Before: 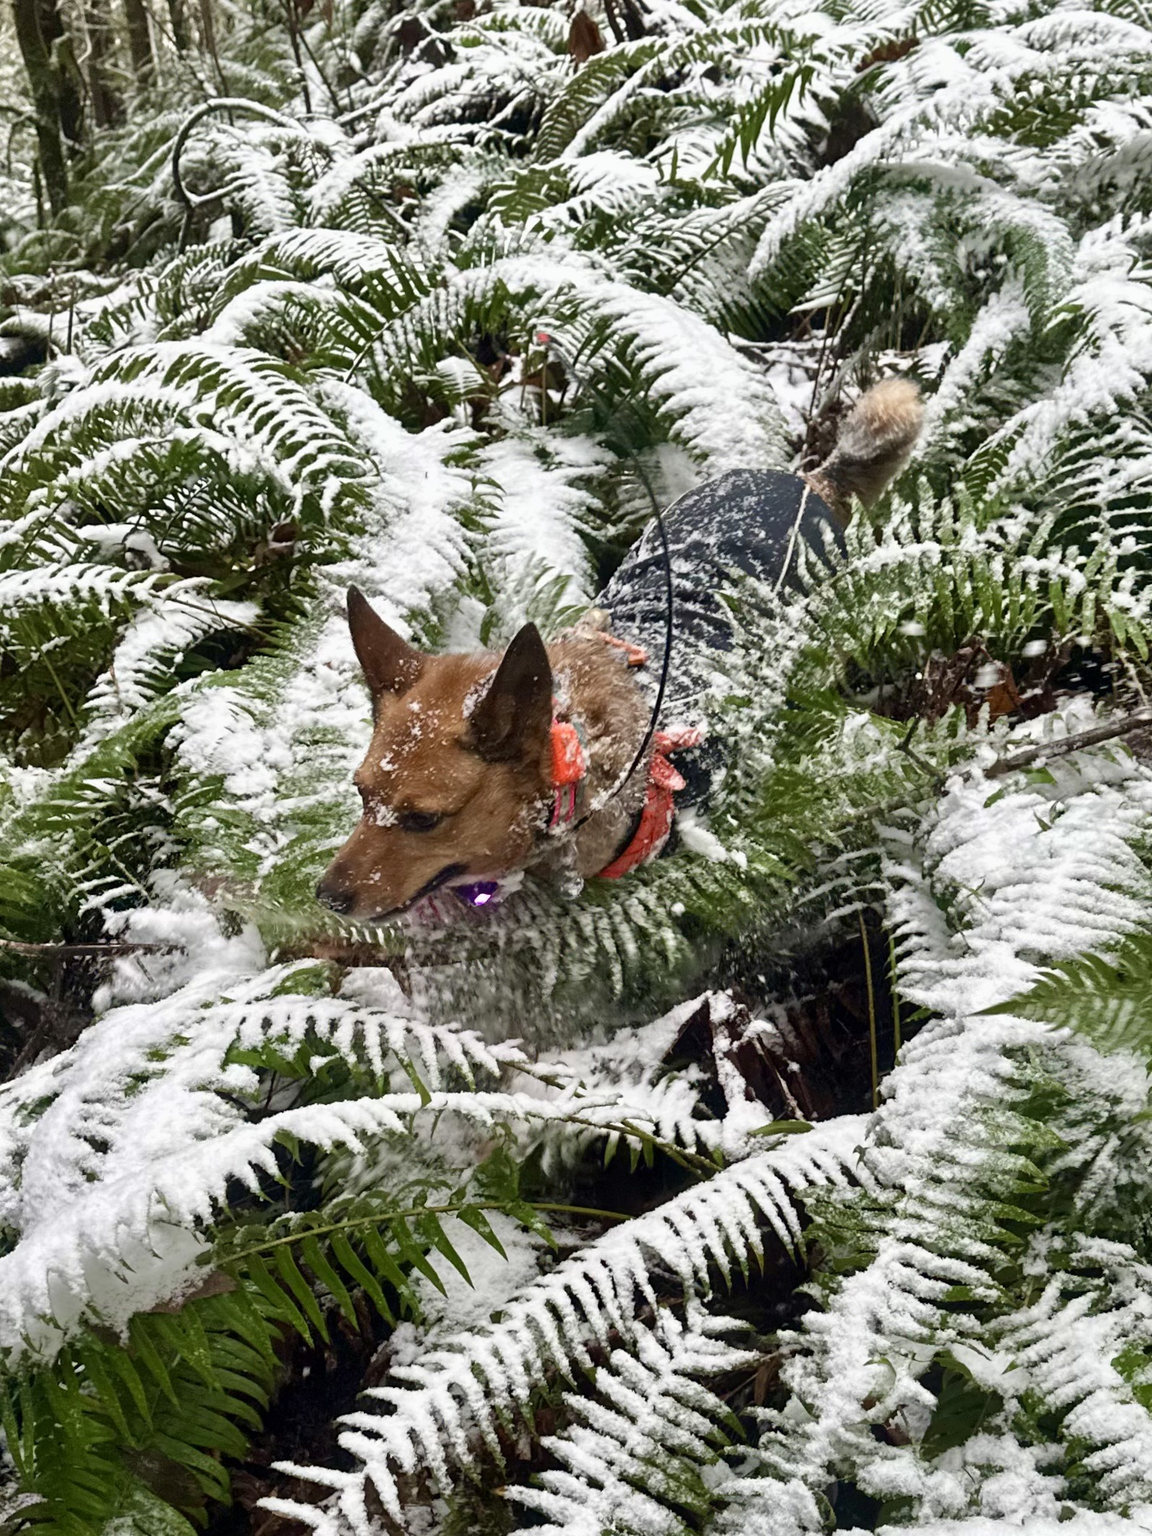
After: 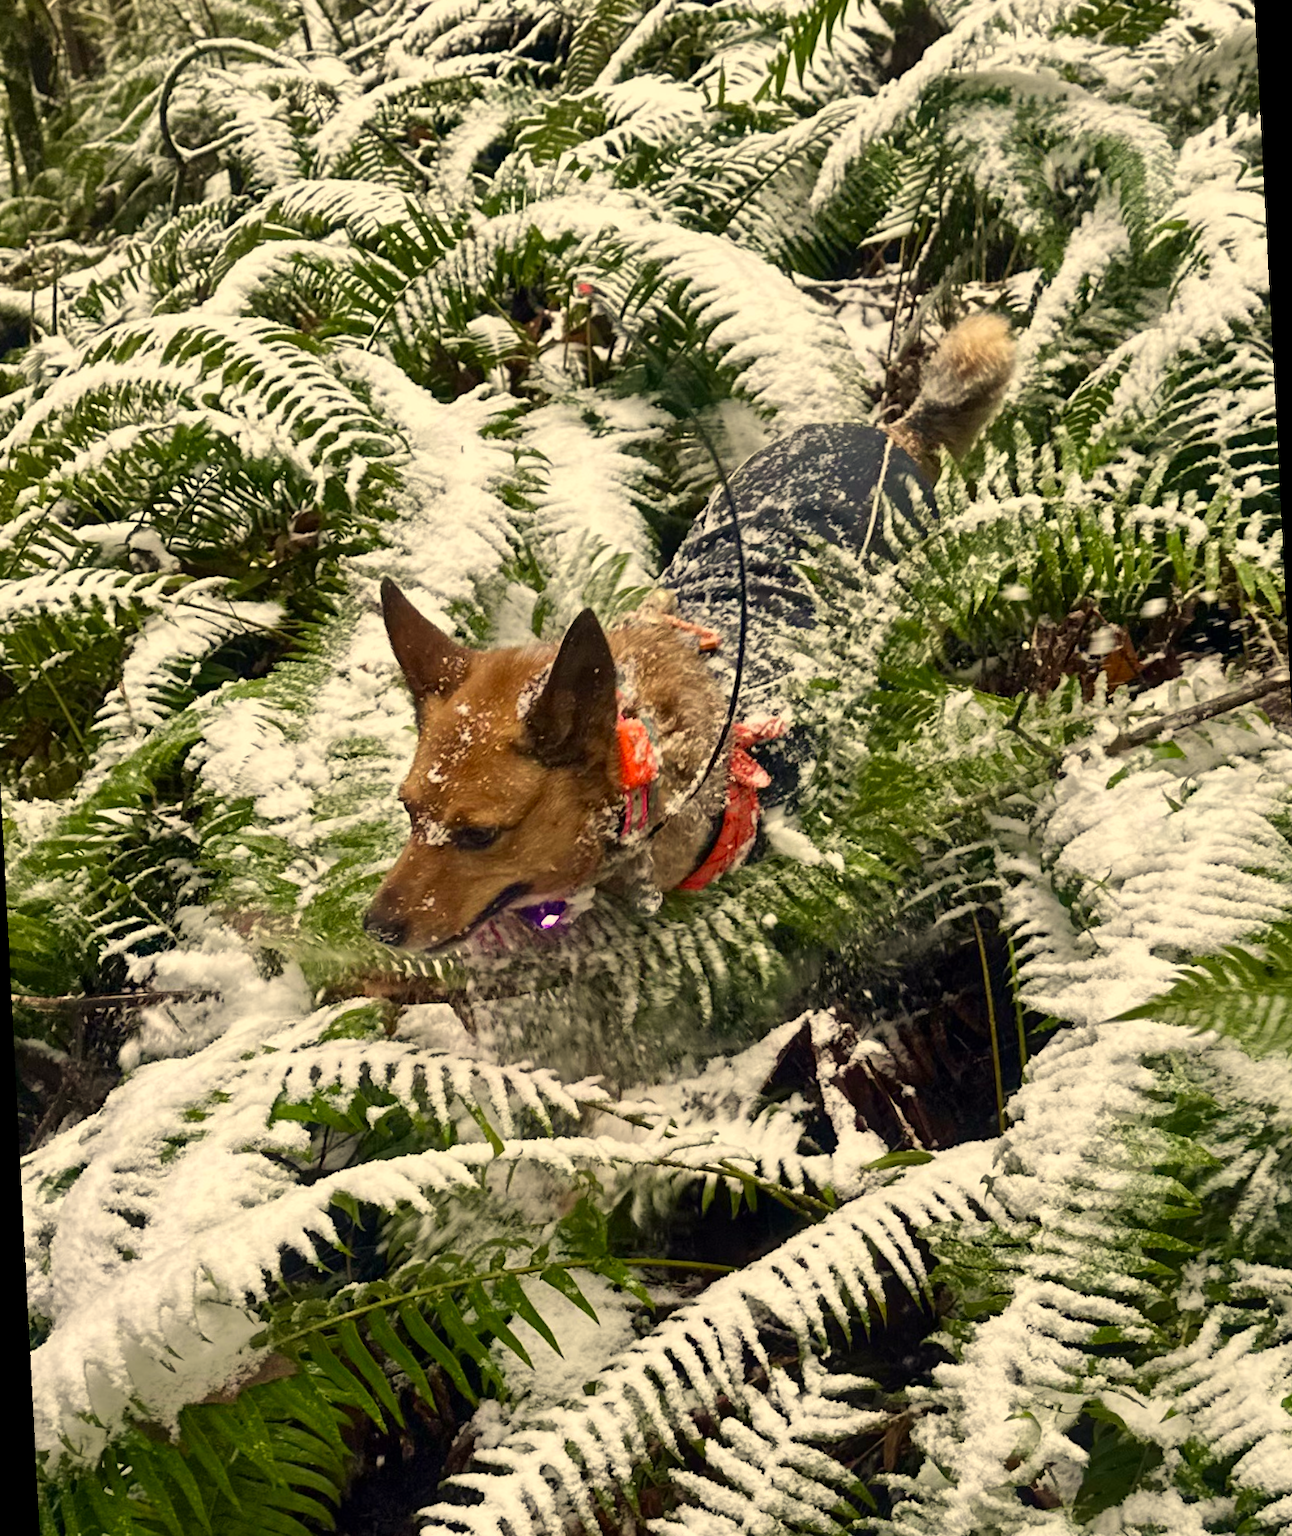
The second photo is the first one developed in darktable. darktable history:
white balance: red 1.009, blue 0.985
color correction: highlights a* 2.72, highlights b* 22.8
rotate and perspective: rotation -3°, crop left 0.031, crop right 0.968, crop top 0.07, crop bottom 0.93
